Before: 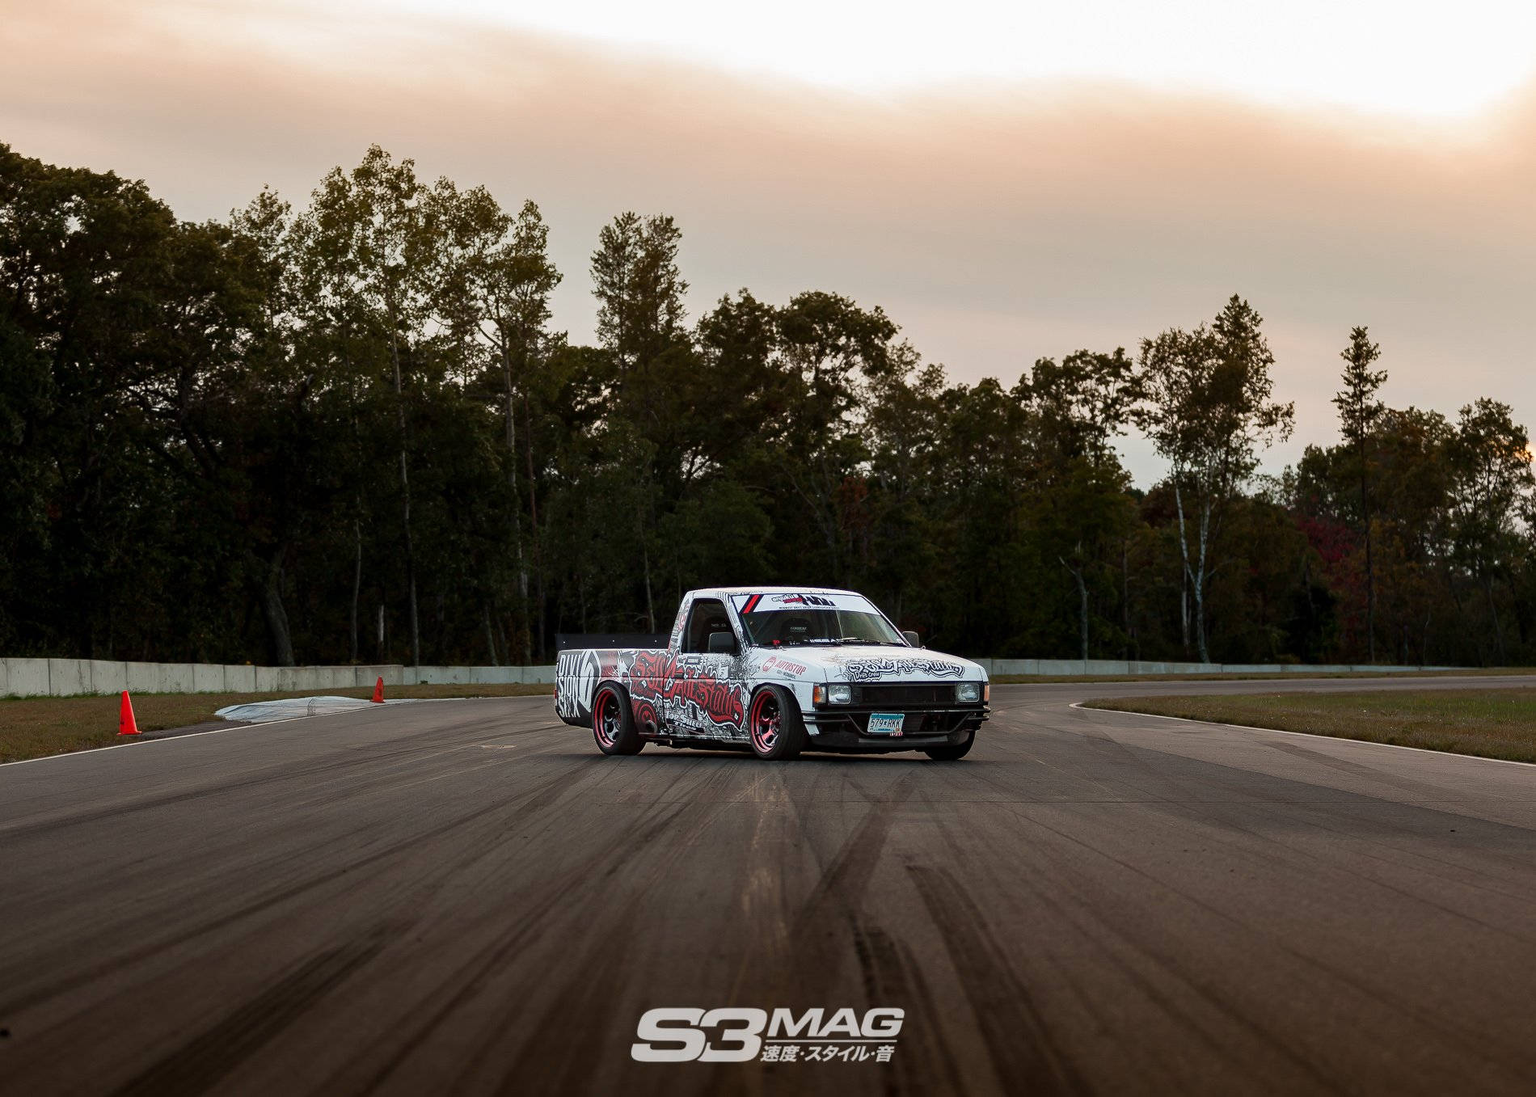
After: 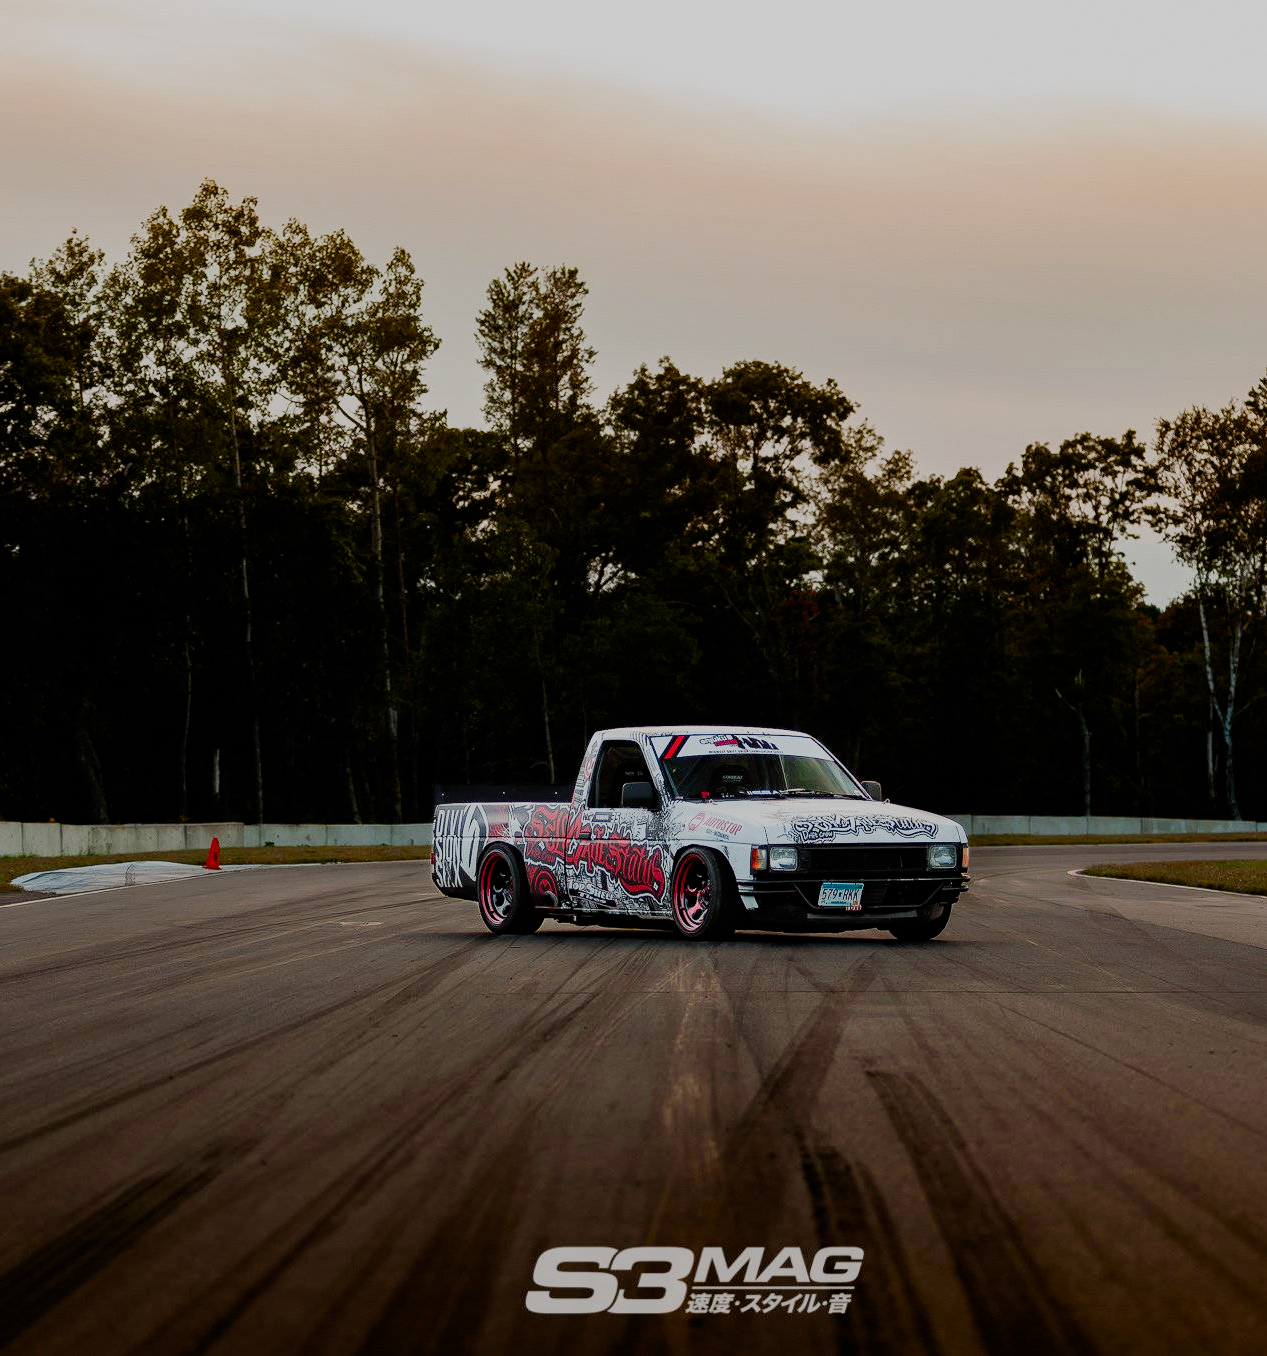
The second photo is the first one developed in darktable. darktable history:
crop and rotate: left 13.437%, right 19.871%
filmic rgb: black relative exposure -7.22 EV, white relative exposure 5.37 EV, hardness 3.02, preserve chrominance no, color science v5 (2021)
contrast brightness saturation: brightness -0.017, saturation 0.357
